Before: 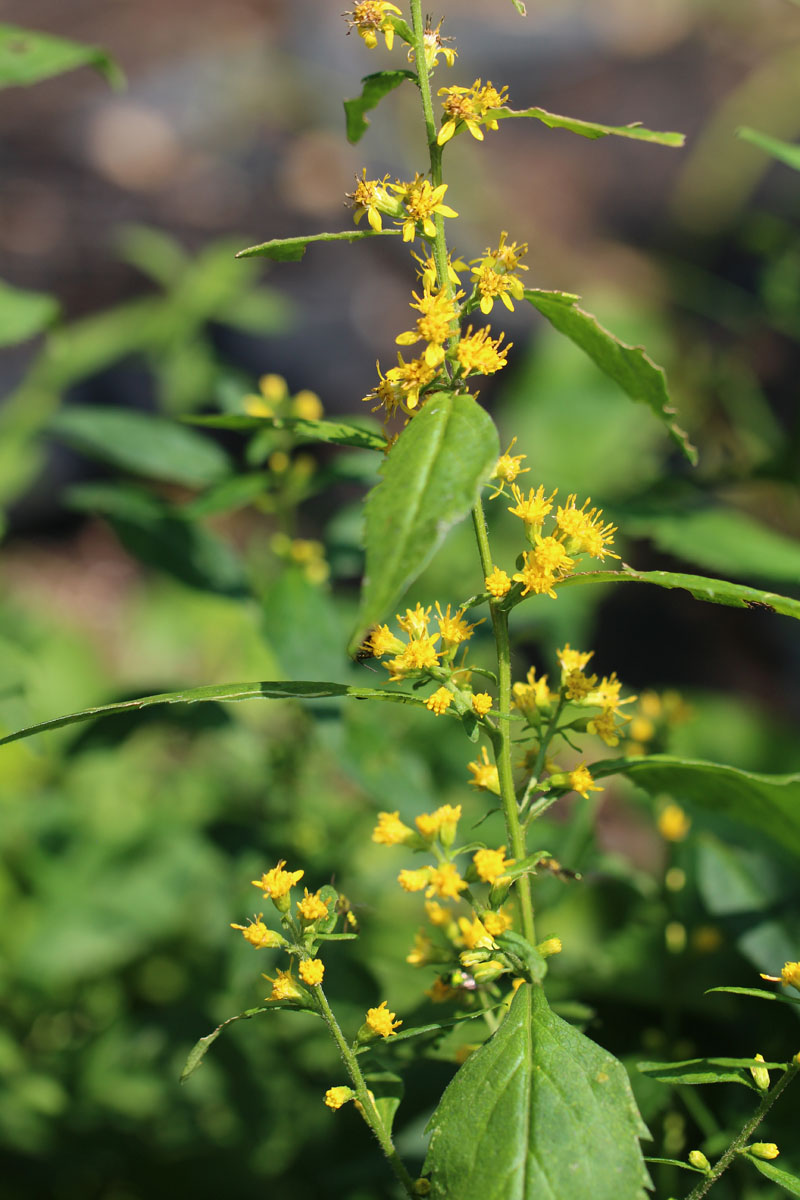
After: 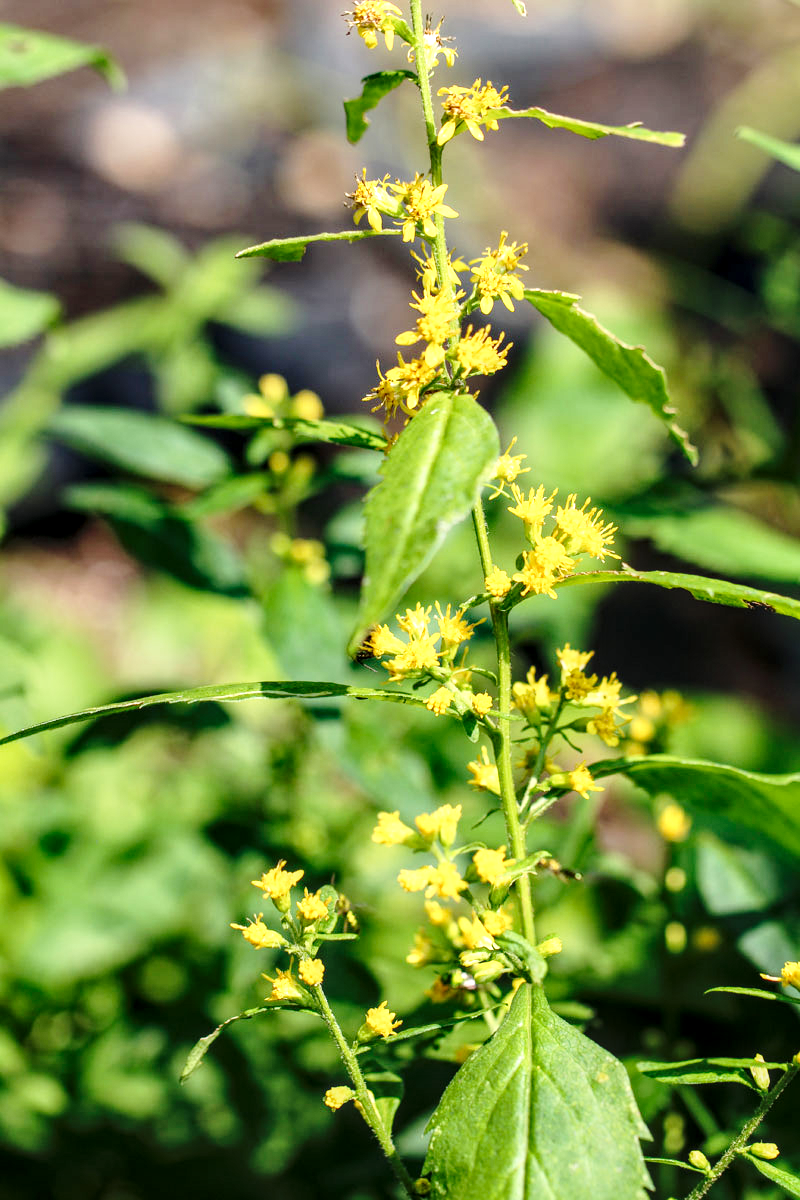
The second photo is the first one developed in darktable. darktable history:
exposure: compensate highlight preservation false
local contrast: detail 144%
base curve: curves: ch0 [(0, 0) (0.028, 0.03) (0.121, 0.232) (0.46, 0.748) (0.859, 0.968) (1, 1)], preserve colors none
